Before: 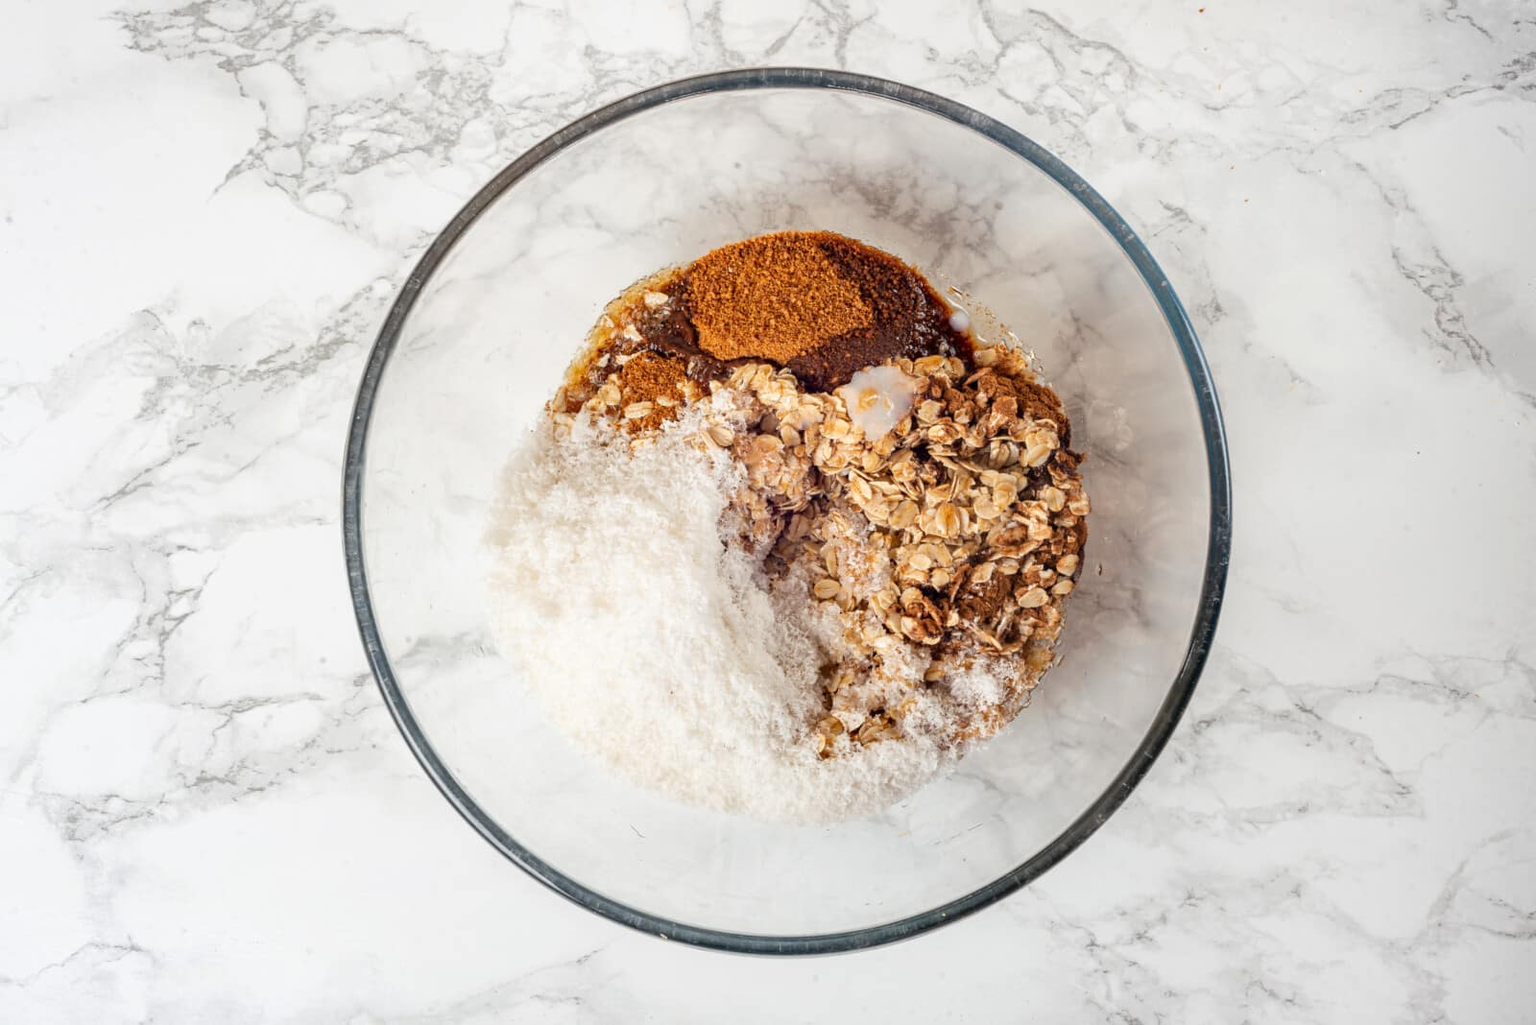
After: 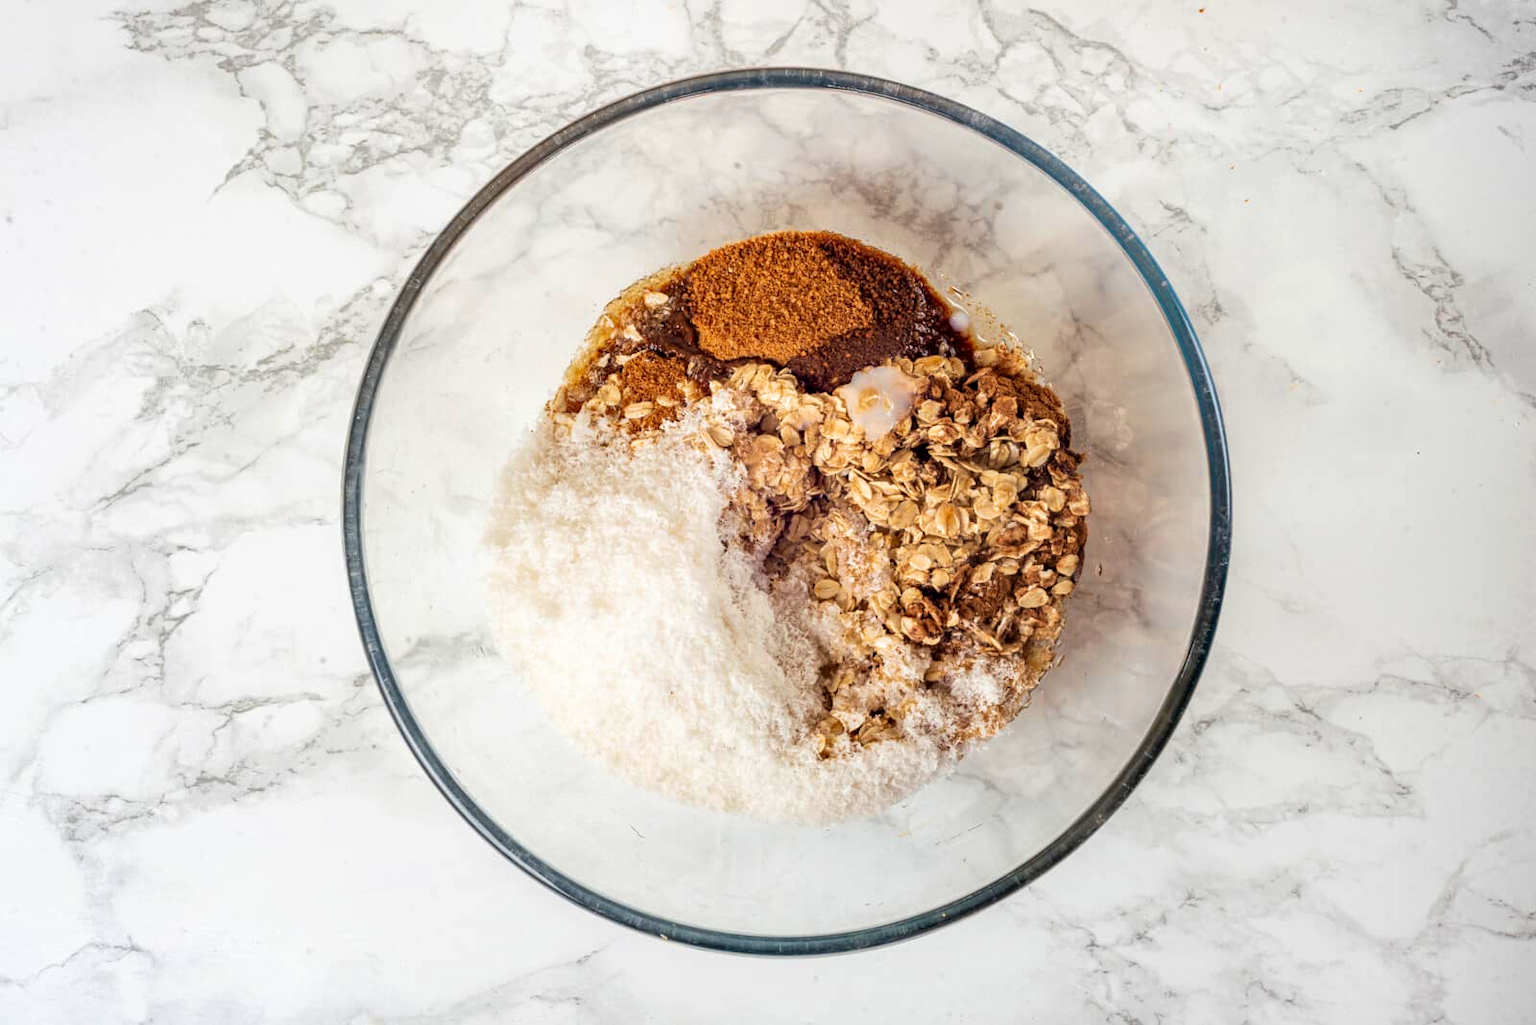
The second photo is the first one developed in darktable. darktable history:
exposure: black level correction 0.001, compensate highlight preservation false
local contrast: highlights 100%, shadows 100%, detail 120%, midtone range 0.2
velvia: strength 45%
